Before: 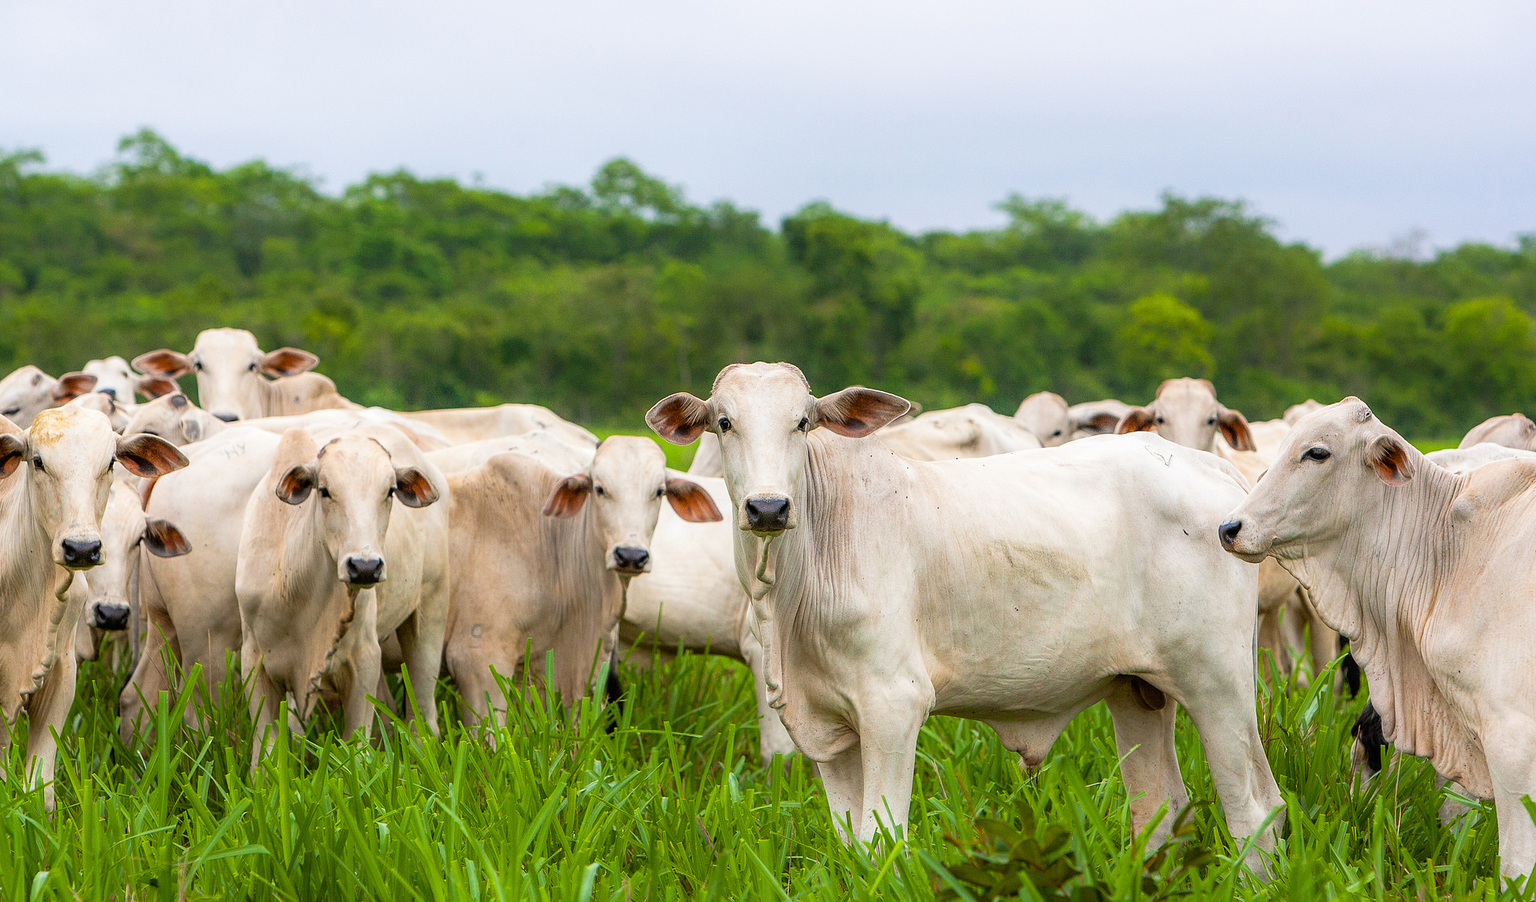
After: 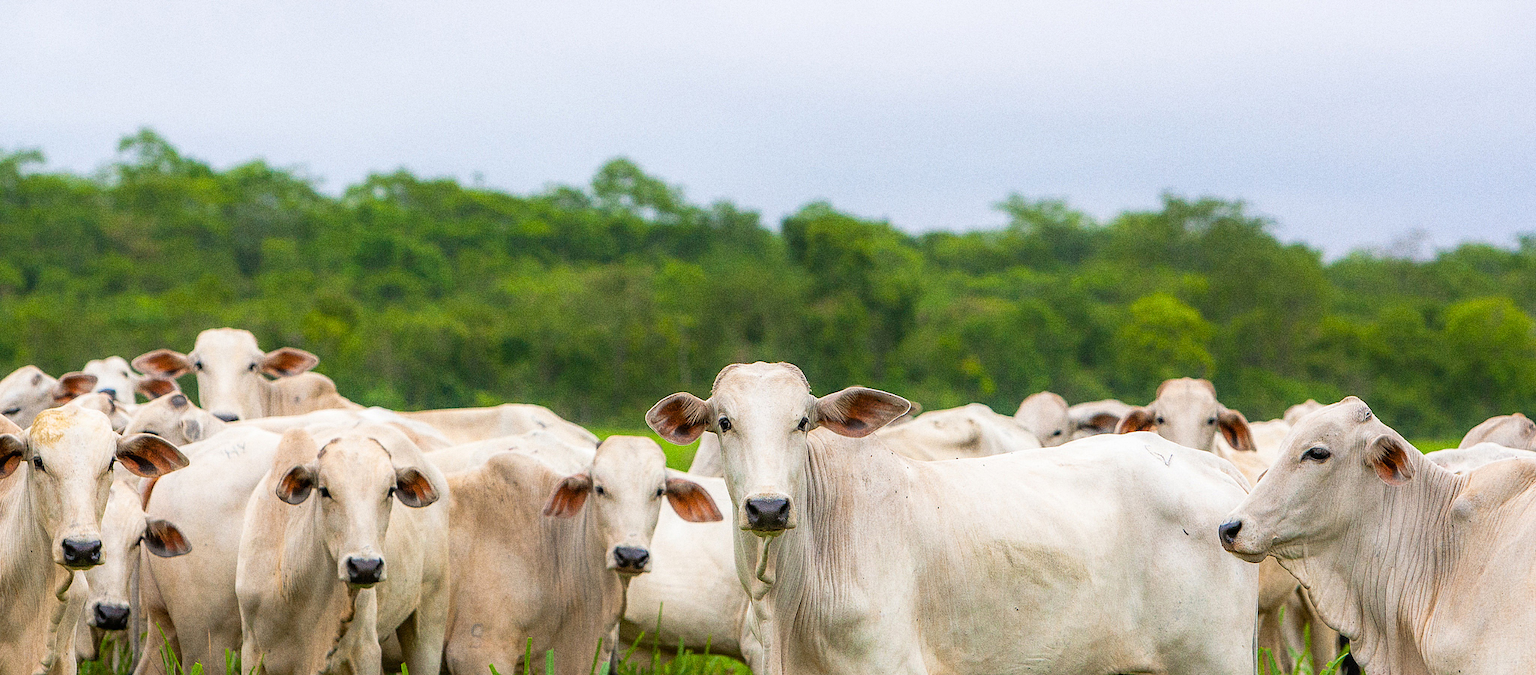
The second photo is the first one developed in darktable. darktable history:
grain: coarseness 11.82 ISO, strength 36.67%, mid-tones bias 74.17%
color balance rgb: global vibrance 10%
rgb levels: preserve colors max RGB
white balance: emerald 1
crop: bottom 24.967%
